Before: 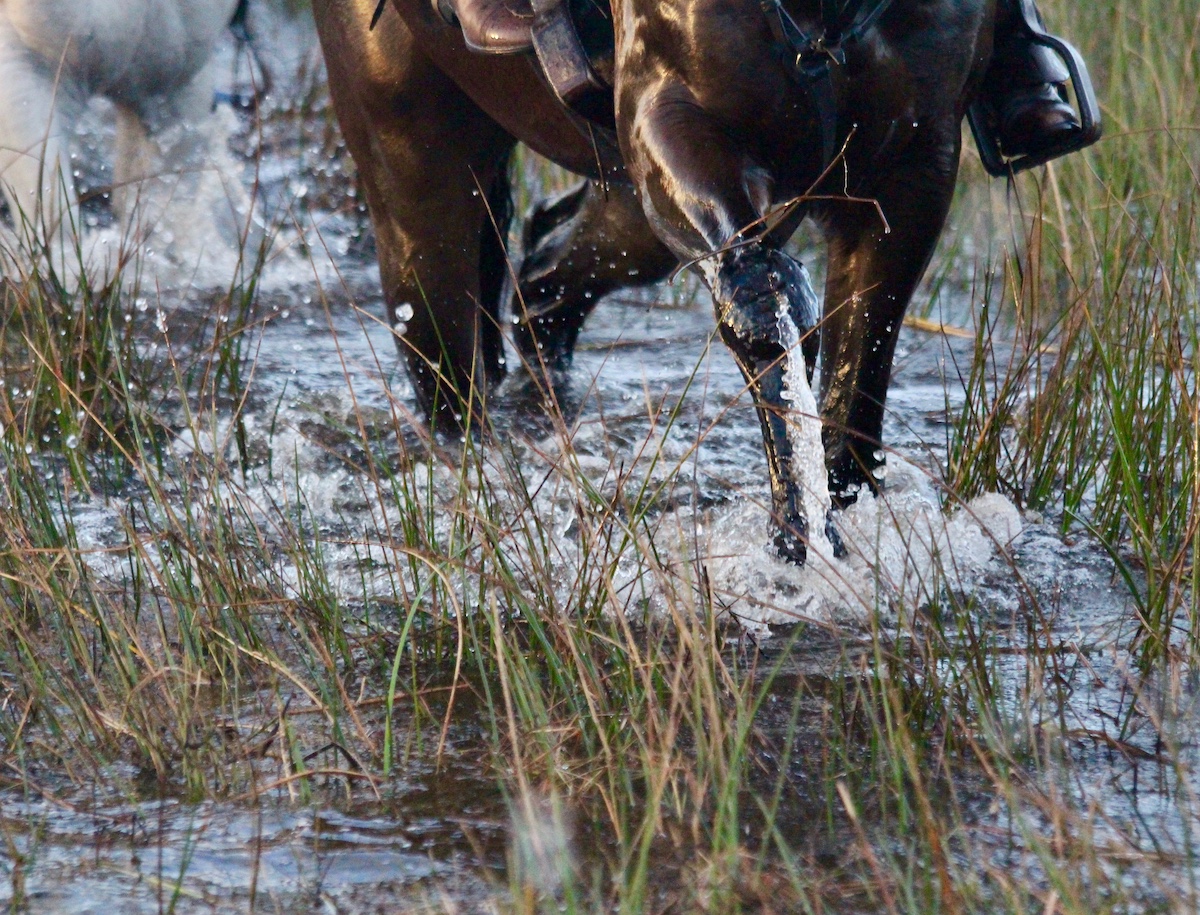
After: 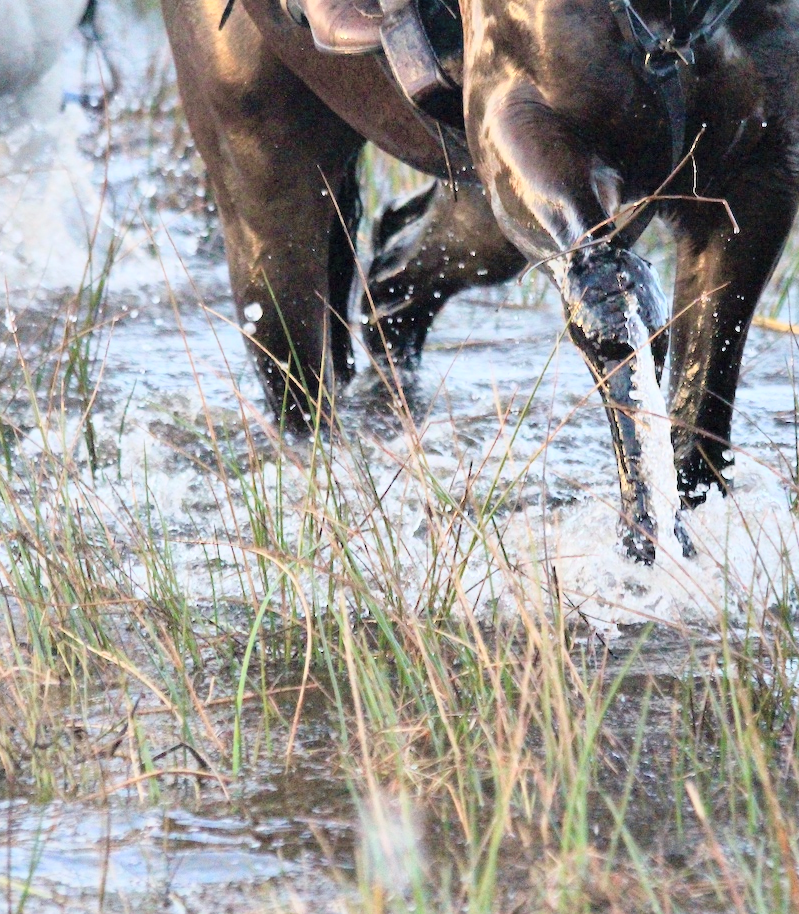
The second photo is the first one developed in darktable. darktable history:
tone curve: curves: ch0 [(0, 0) (0.169, 0.367) (0.635, 0.859) (1, 1)], color space Lab, independent channels, preserve colors none
crop and rotate: left 12.648%, right 20.685%
